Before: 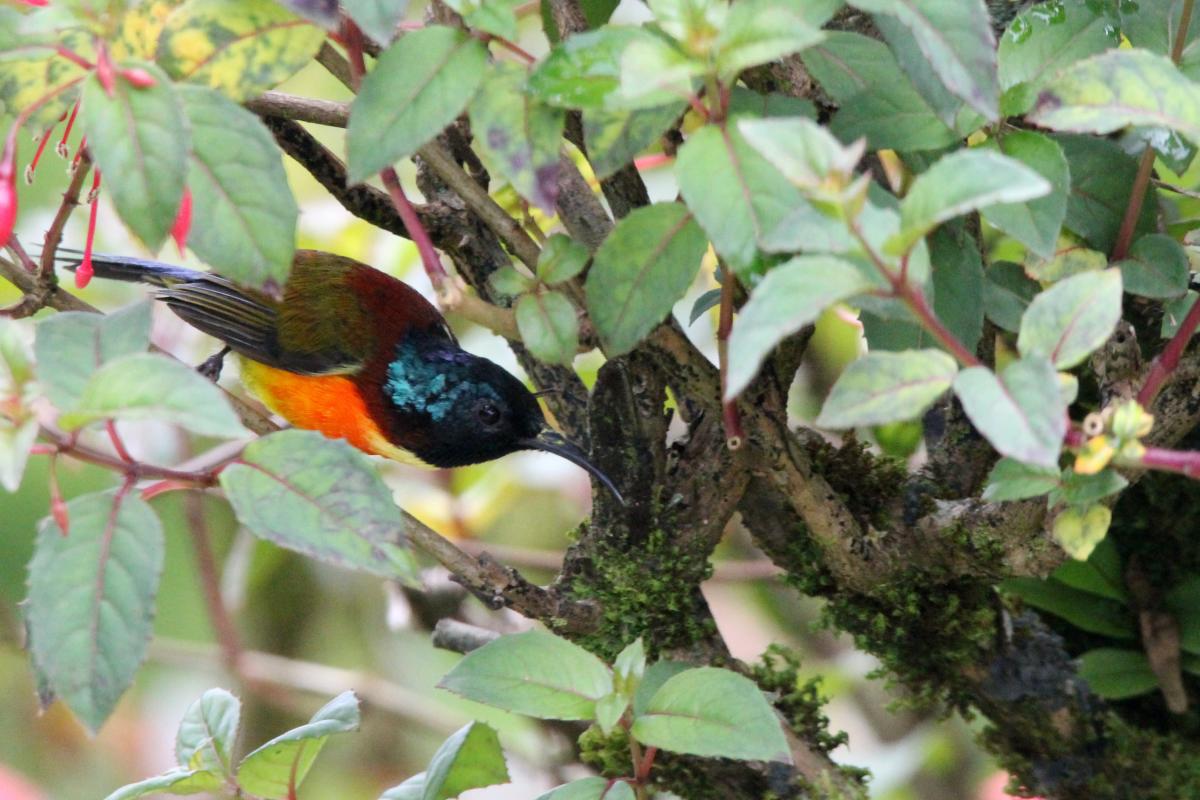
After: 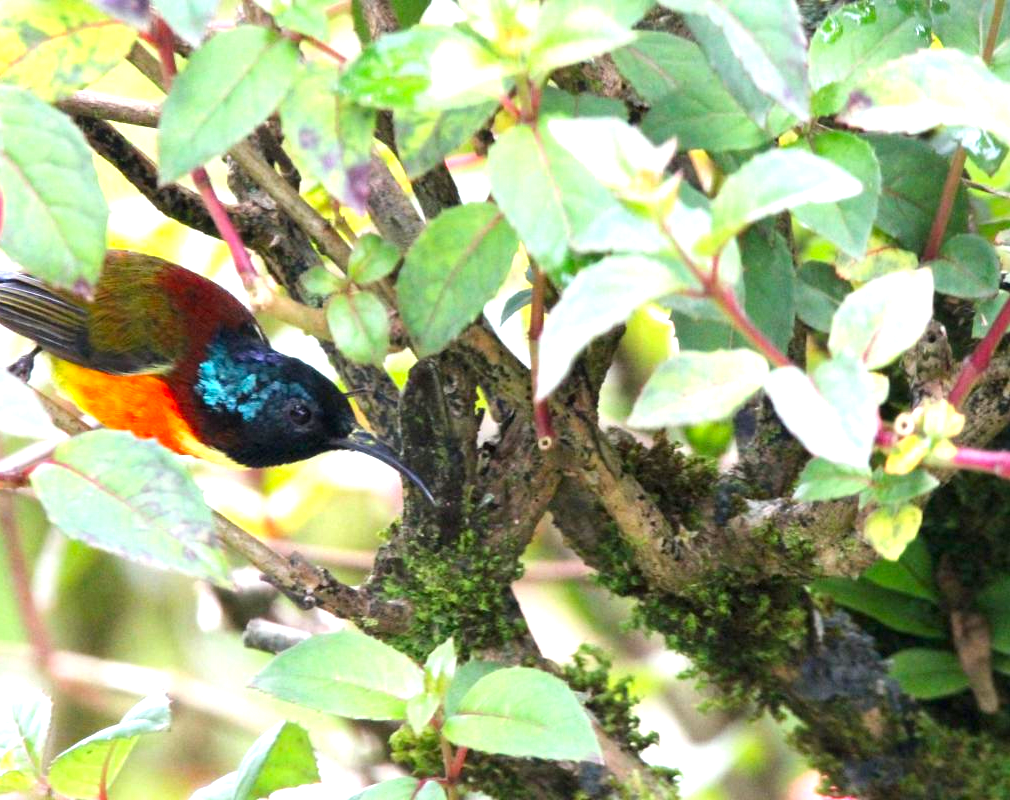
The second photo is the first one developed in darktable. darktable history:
exposure: black level correction 0, exposure 1.106 EV, compensate exposure bias true, compensate highlight preservation false
crop: left 15.828%
contrast brightness saturation: saturation 0.177
